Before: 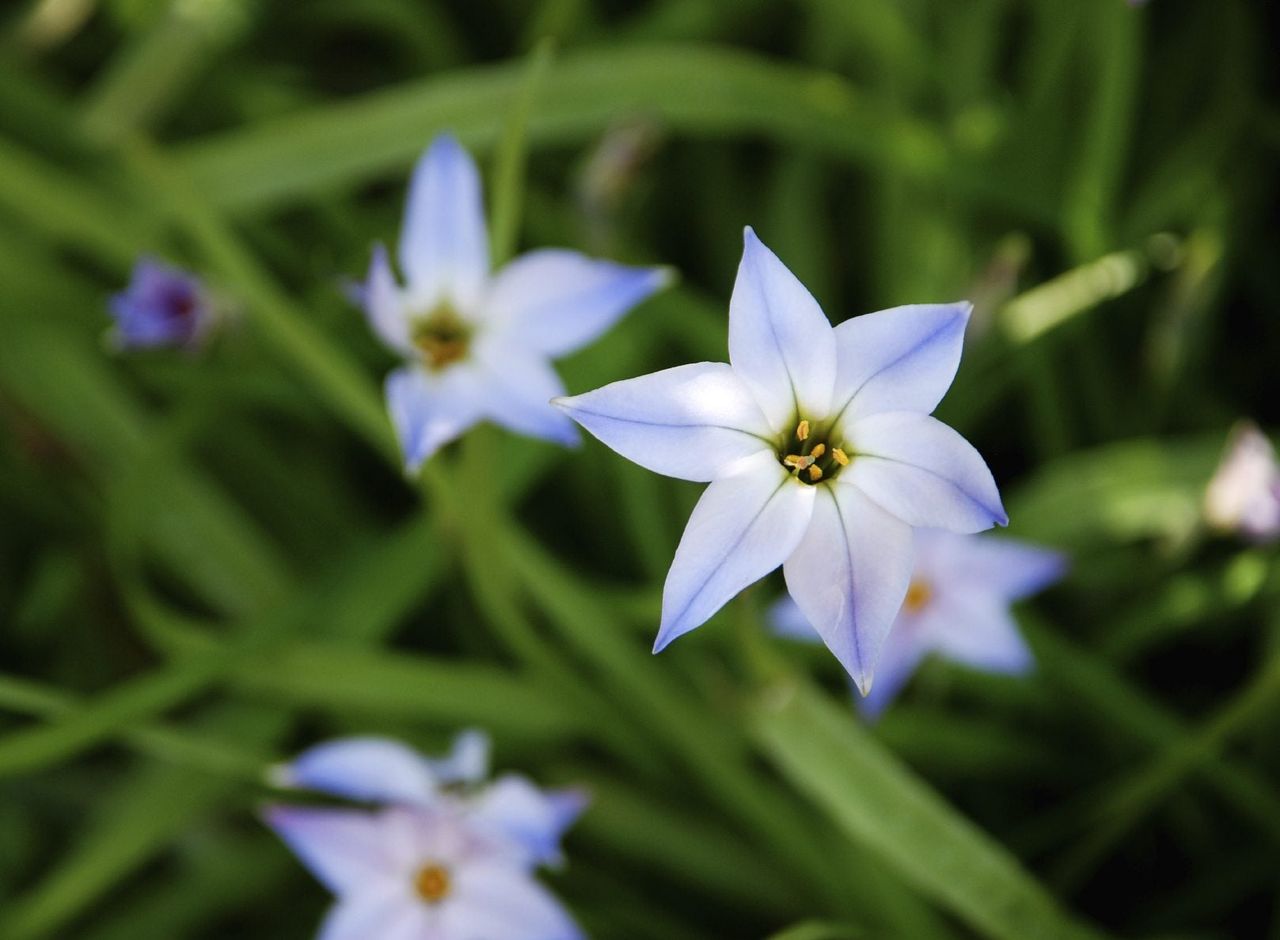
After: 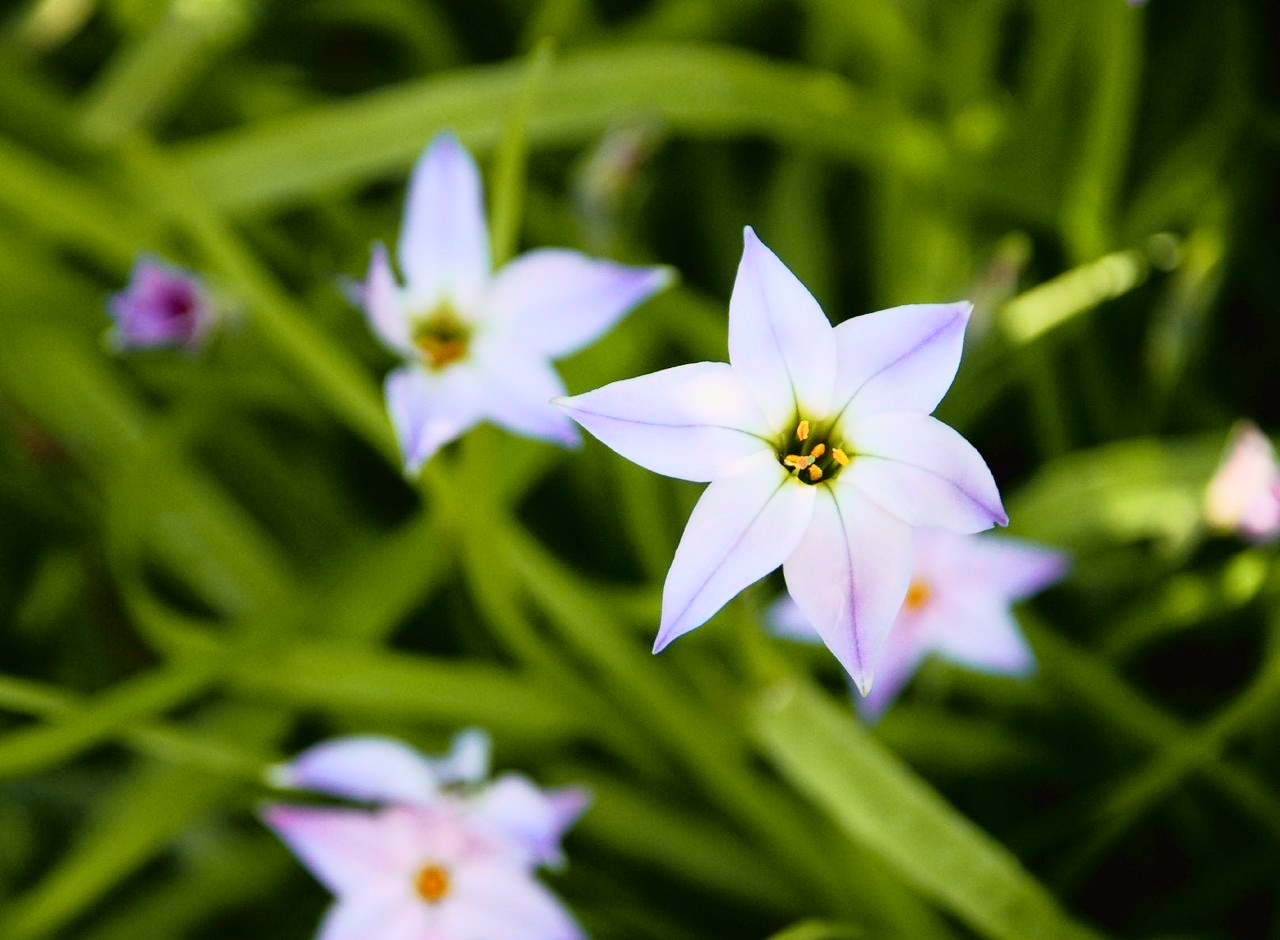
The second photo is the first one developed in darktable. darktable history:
tone curve: curves: ch0 [(0, 0.005) (0.103, 0.097) (0.18, 0.22) (0.378, 0.482) (0.504, 0.631) (0.663, 0.801) (0.834, 0.914) (1, 0.971)]; ch1 [(0, 0) (0.172, 0.123) (0.324, 0.253) (0.396, 0.388) (0.478, 0.461) (0.499, 0.498) (0.545, 0.587) (0.604, 0.692) (0.704, 0.818) (1, 1)]; ch2 [(0, 0) (0.411, 0.424) (0.496, 0.5) (0.521, 0.537) (0.555, 0.585) (0.628, 0.703) (1, 1)], color space Lab, independent channels, preserve colors none
